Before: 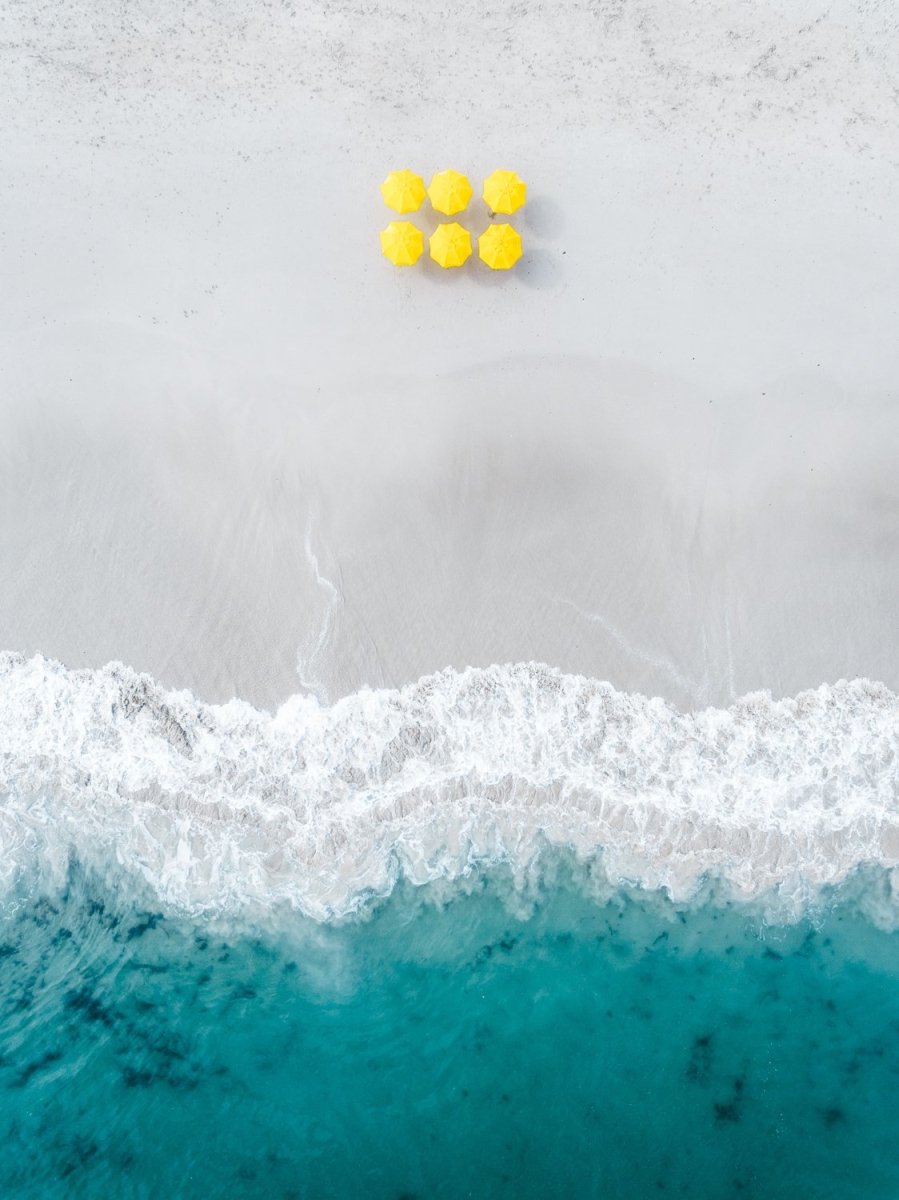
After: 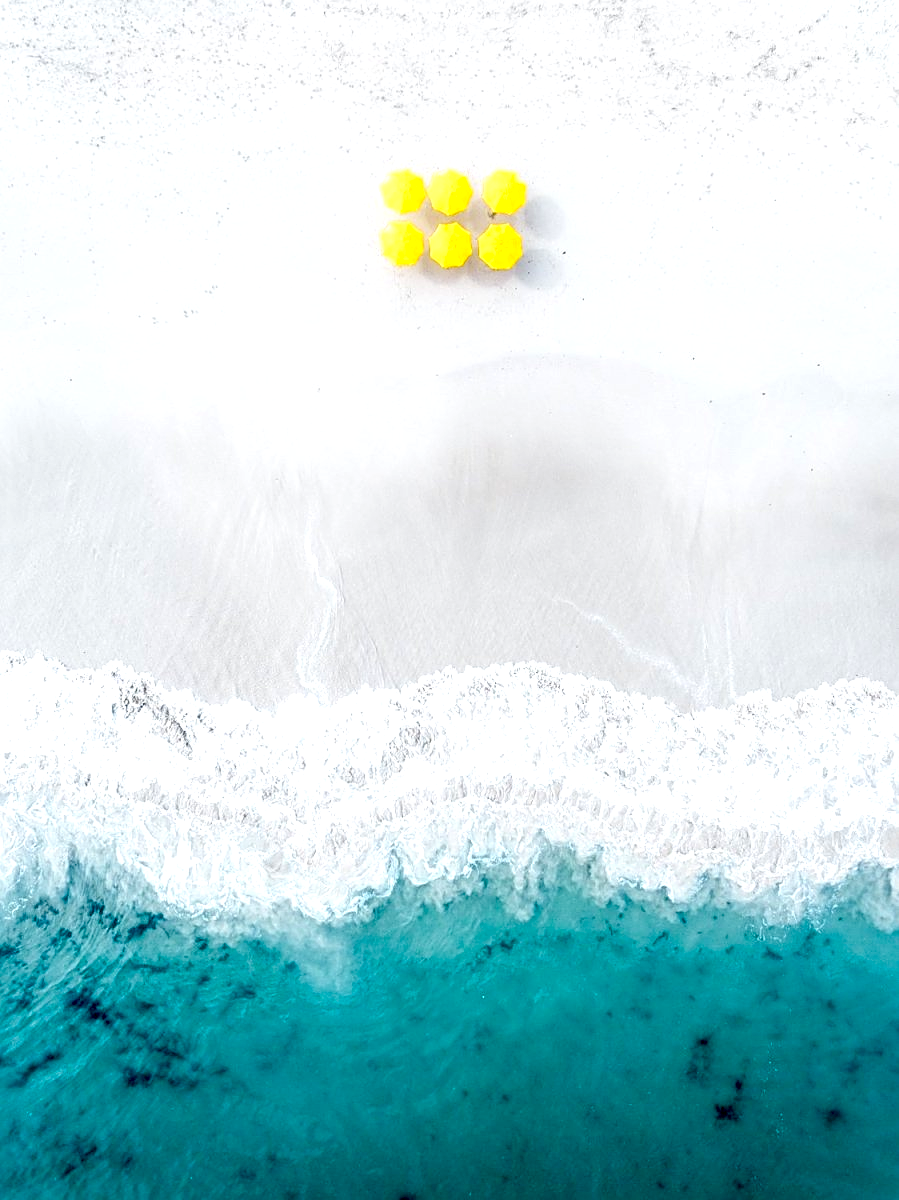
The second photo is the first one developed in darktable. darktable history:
sharpen: on, module defaults
exposure: black level correction 0.041, exposure 0.498 EV, compensate exposure bias true, compensate highlight preservation false
